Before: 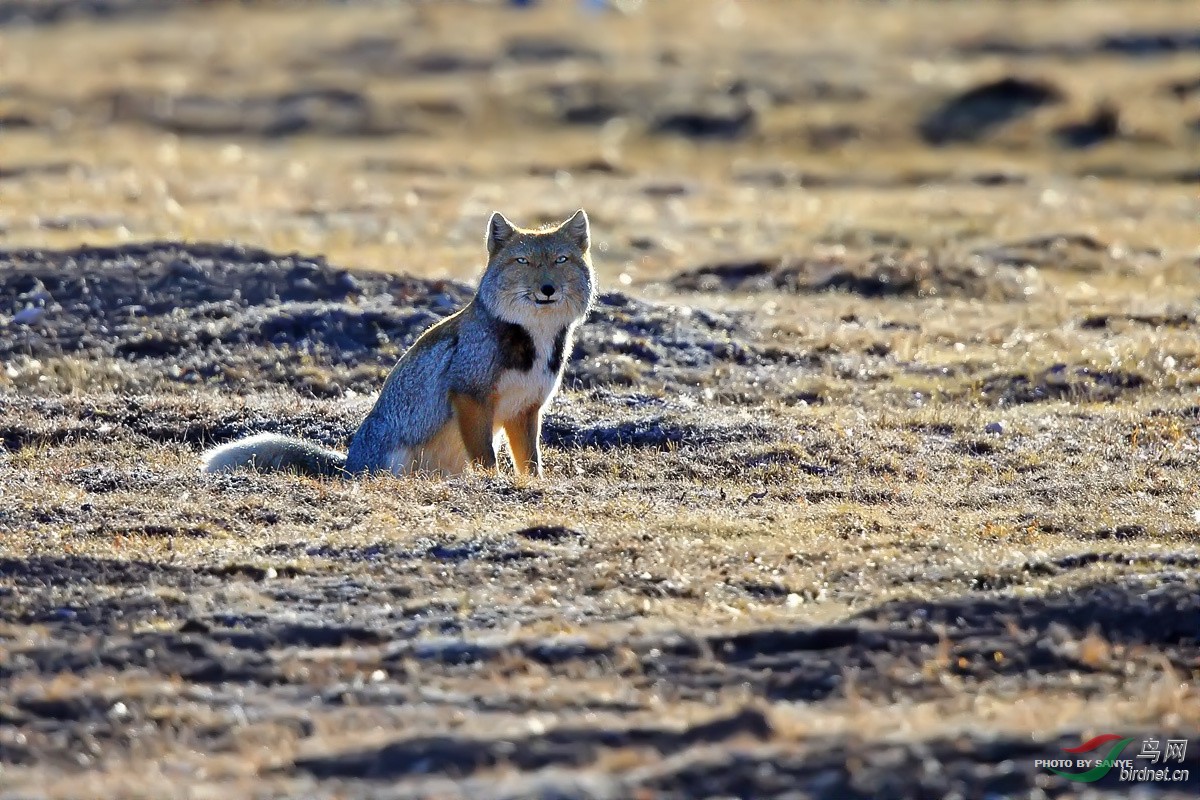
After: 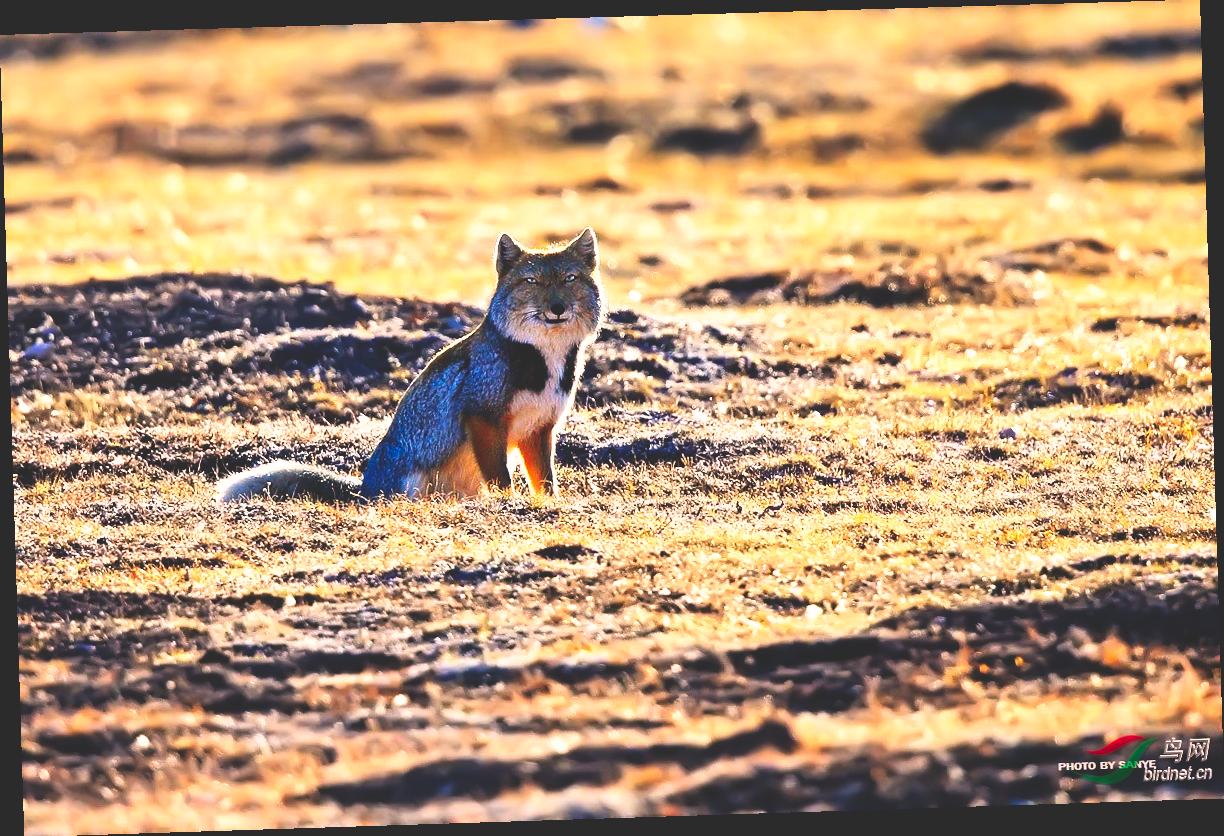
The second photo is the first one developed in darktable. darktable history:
contrast brightness saturation: contrast 0.18, saturation 0.3
rotate and perspective: rotation -1.77°, lens shift (horizontal) 0.004, automatic cropping off
white balance: red 1.127, blue 0.943
base curve: curves: ch0 [(0, 0.036) (0.007, 0.037) (0.604, 0.887) (1, 1)], preserve colors none
